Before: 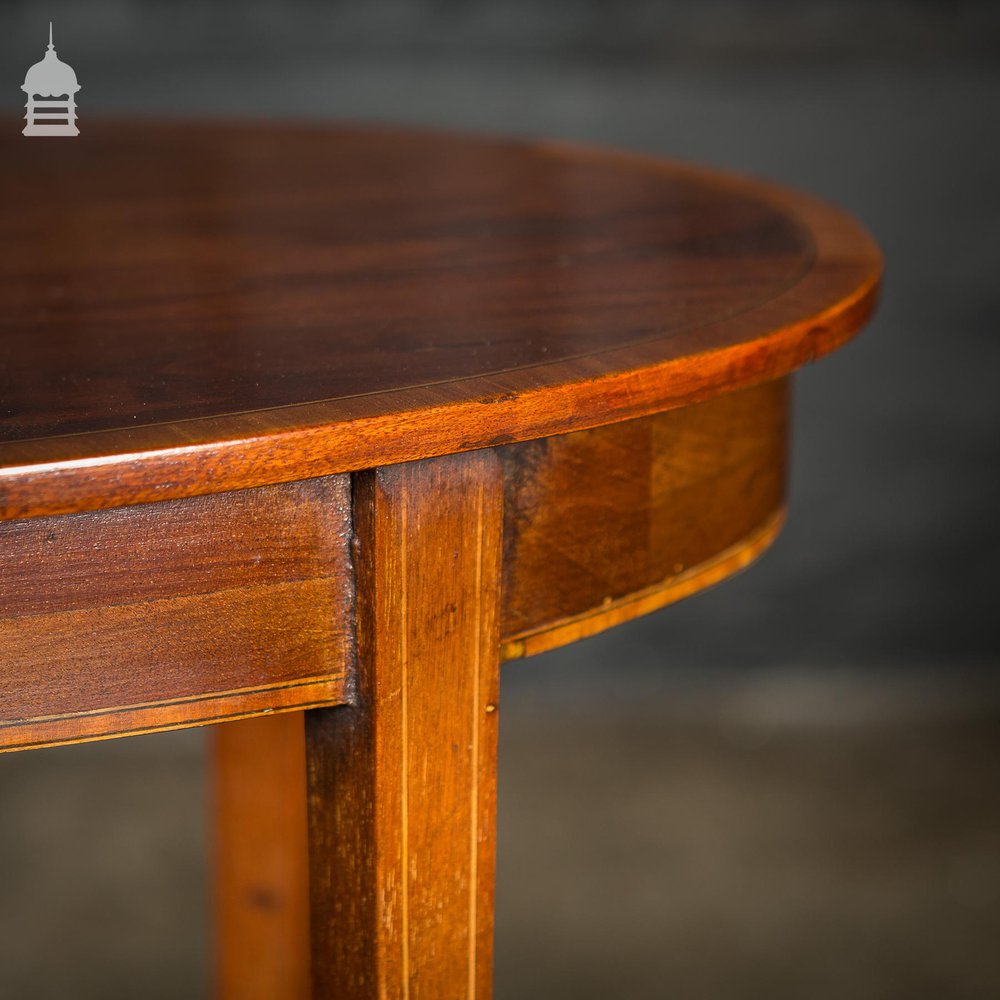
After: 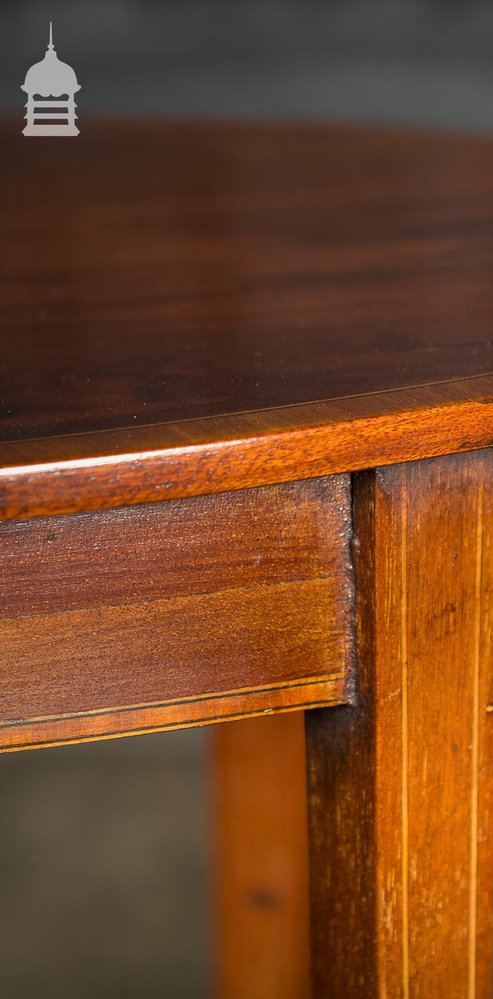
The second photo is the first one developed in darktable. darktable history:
crop and rotate: left 0.015%, top 0%, right 50.663%
